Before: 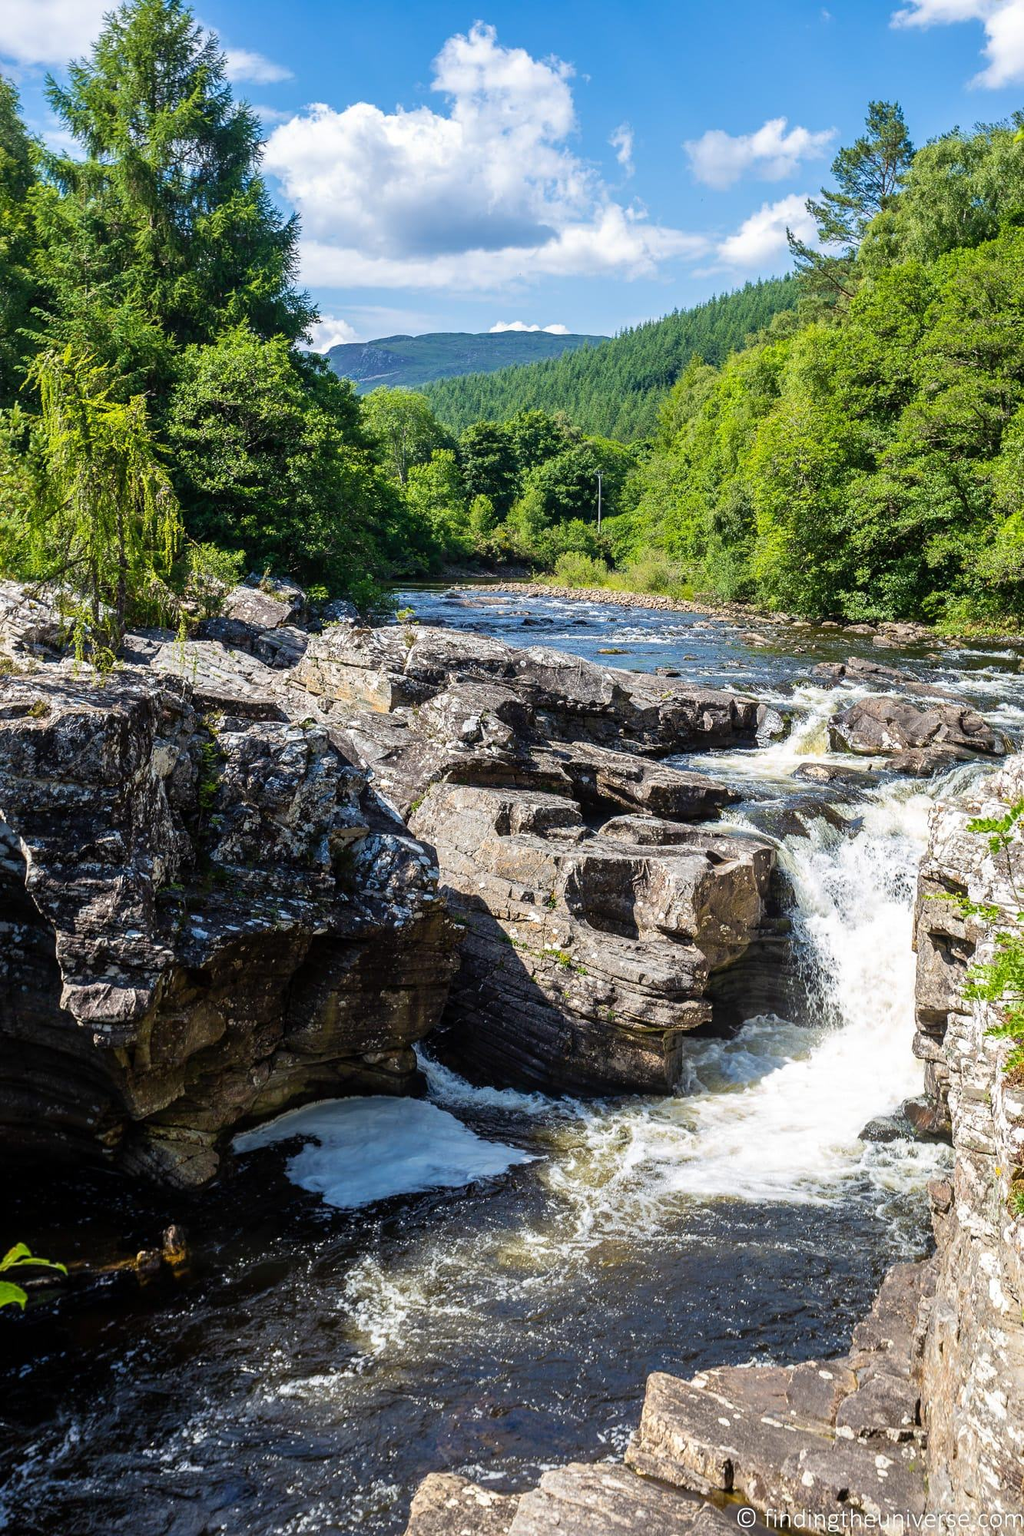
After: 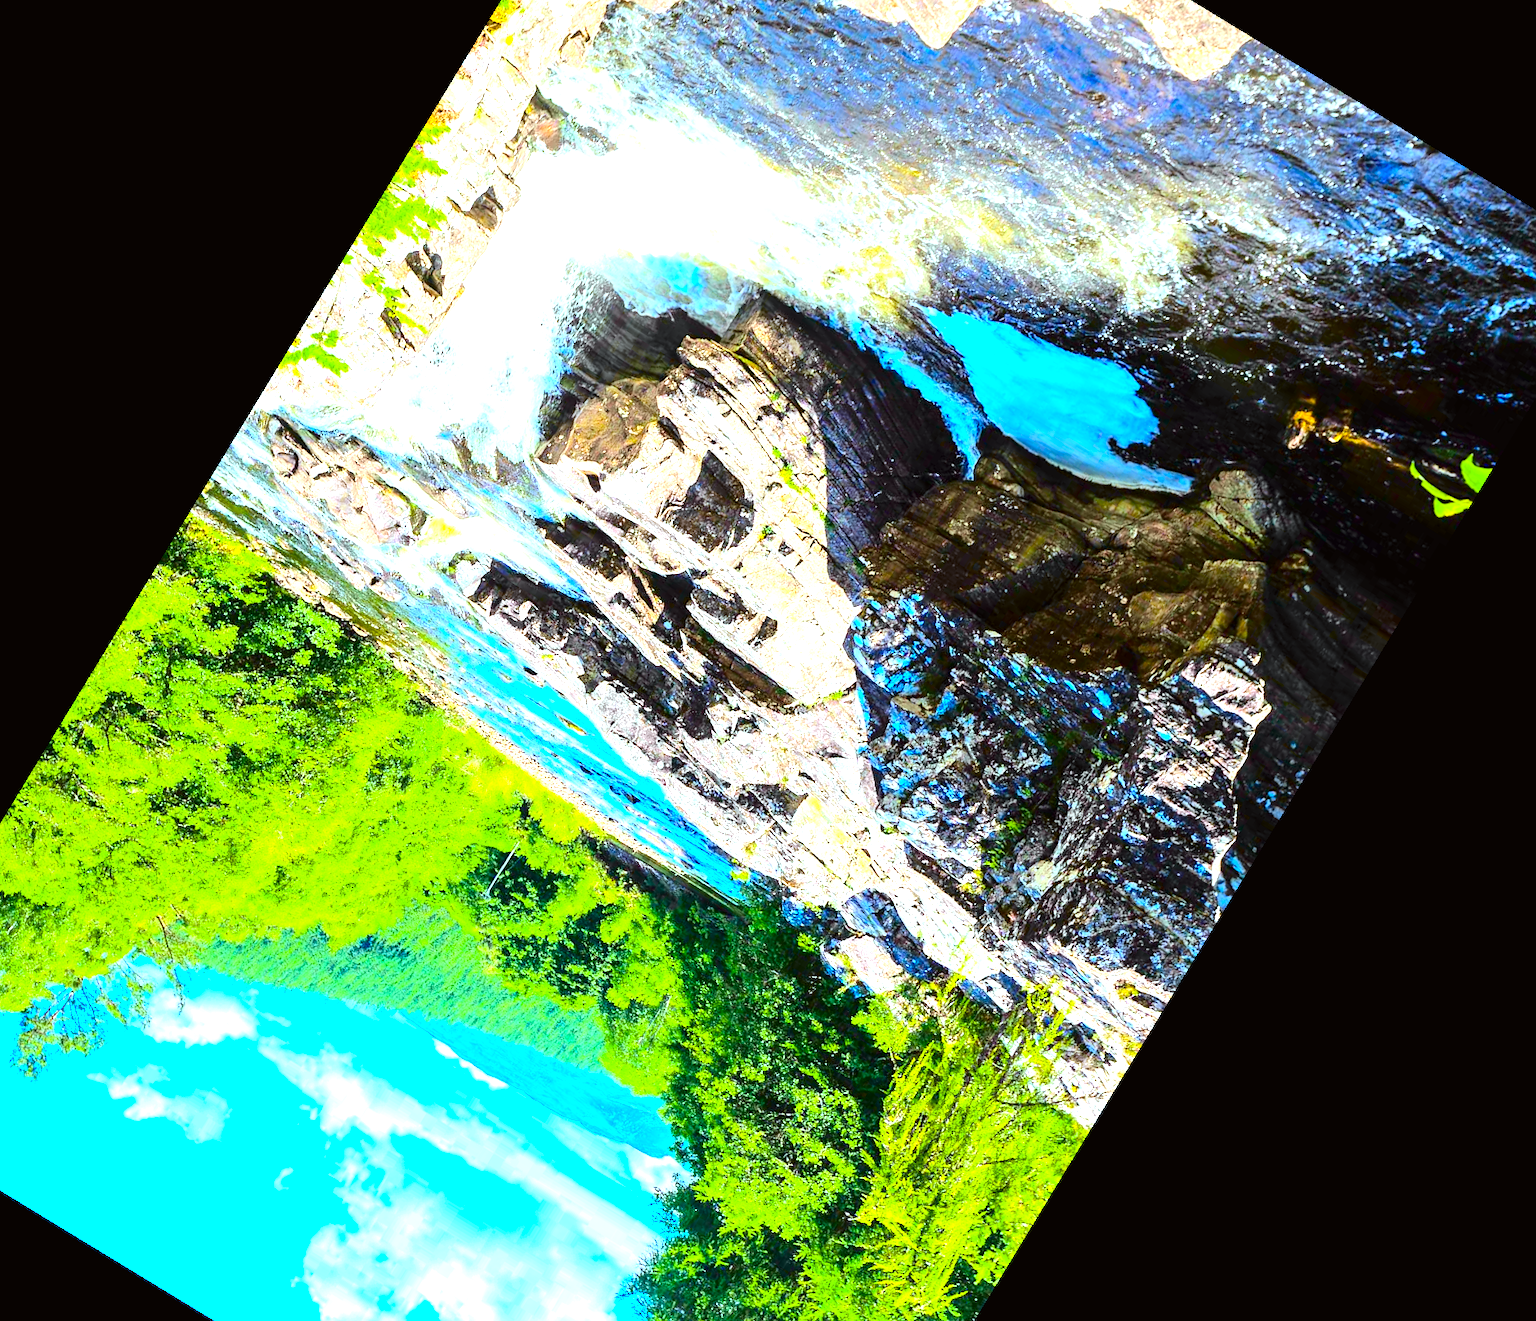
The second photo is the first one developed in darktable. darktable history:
crop and rotate: angle 148.68°, left 9.111%, top 15.603%, right 4.588%, bottom 17.041%
exposure: black level correction 0, exposure 1.975 EV, compensate exposure bias true, compensate highlight preservation false
tone curve: curves: ch0 [(0, 0.006) (0.184, 0.172) (0.405, 0.46) (0.456, 0.528) (0.634, 0.728) (0.877, 0.89) (0.984, 0.935)]; ch1 [(0, 0) (0.443, 0.43) (0.492, 0.495) (0.566, 0.582) (0.595, 0.606) (0.608, 0.609) (0.65, 0.677) (1, 1)]; ch2 [(0, 0) (0.33, 0.301) (0.421, 0.443) (0.447, 0.489) (0.492, 0.495) (0.537, 0.583) (0.586, 0.591) (0.663, 0.686) (1, 1)], color space Lab, independent channels, preserve colors none
white balance: red 0.925, blue 1.046
color balance rgb: linear chroma grading › global chroma 50%, perceptual saturation grading › global saturation 2.34%, global vibrance 6.64%, contrast 12.71%, saturation formula JzAzBz (2021)
